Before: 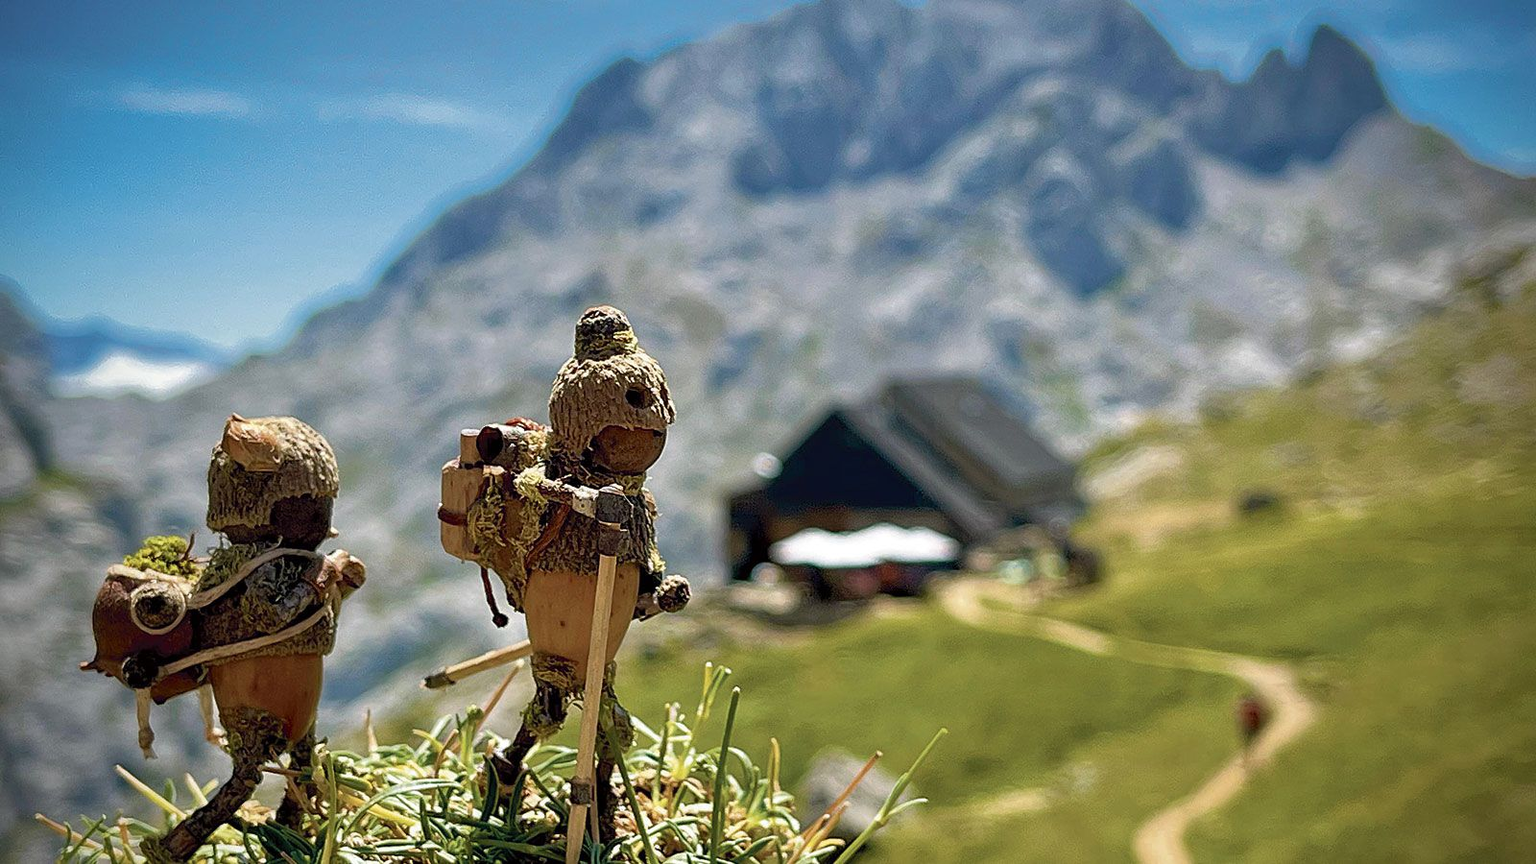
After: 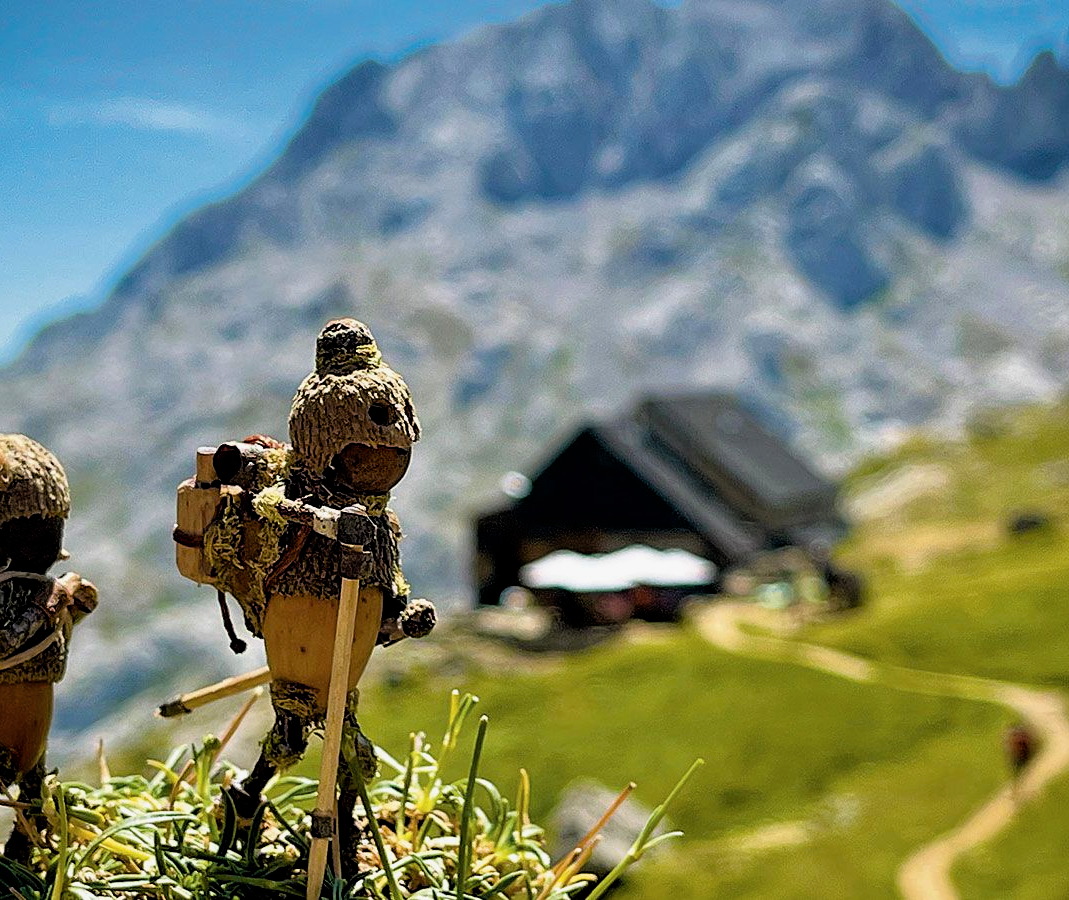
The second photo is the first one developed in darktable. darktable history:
color balance rgb: perceptual saturation grading › global saturation 20%, global vibrance 20%
crop and rotate: left 17.732%, right 15.423%
contrast brightness saturation: saturation -0.05
filmic rgb: black relative exposure -4.93 EV, white relative exposure 2.84 EV, hardness 3.72
